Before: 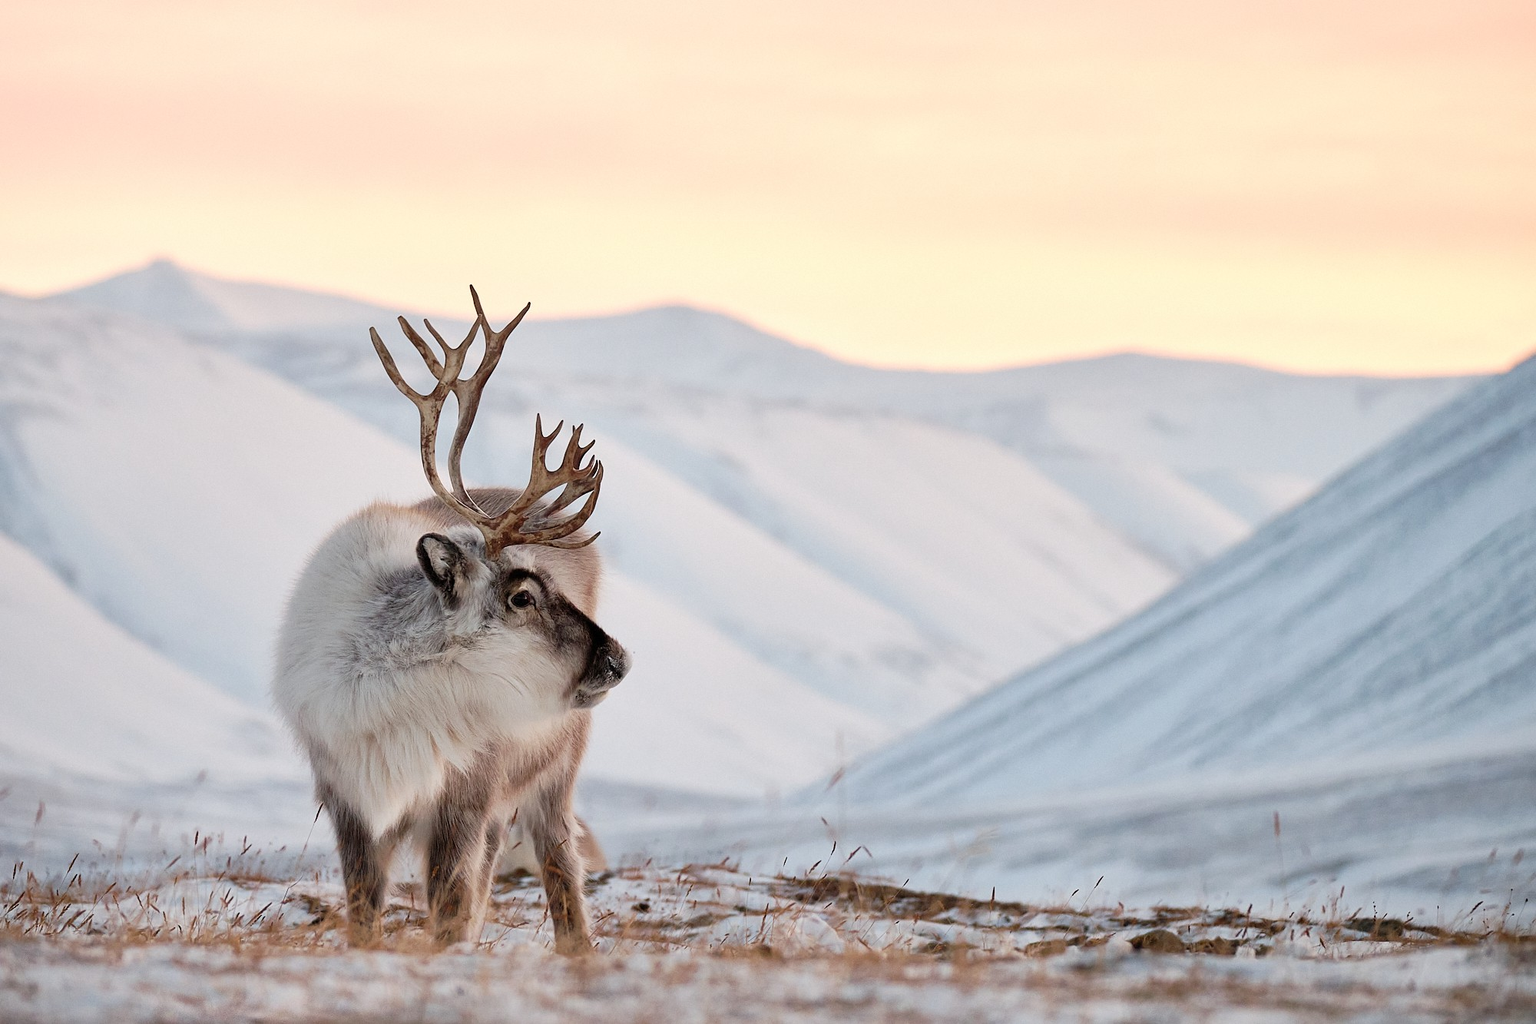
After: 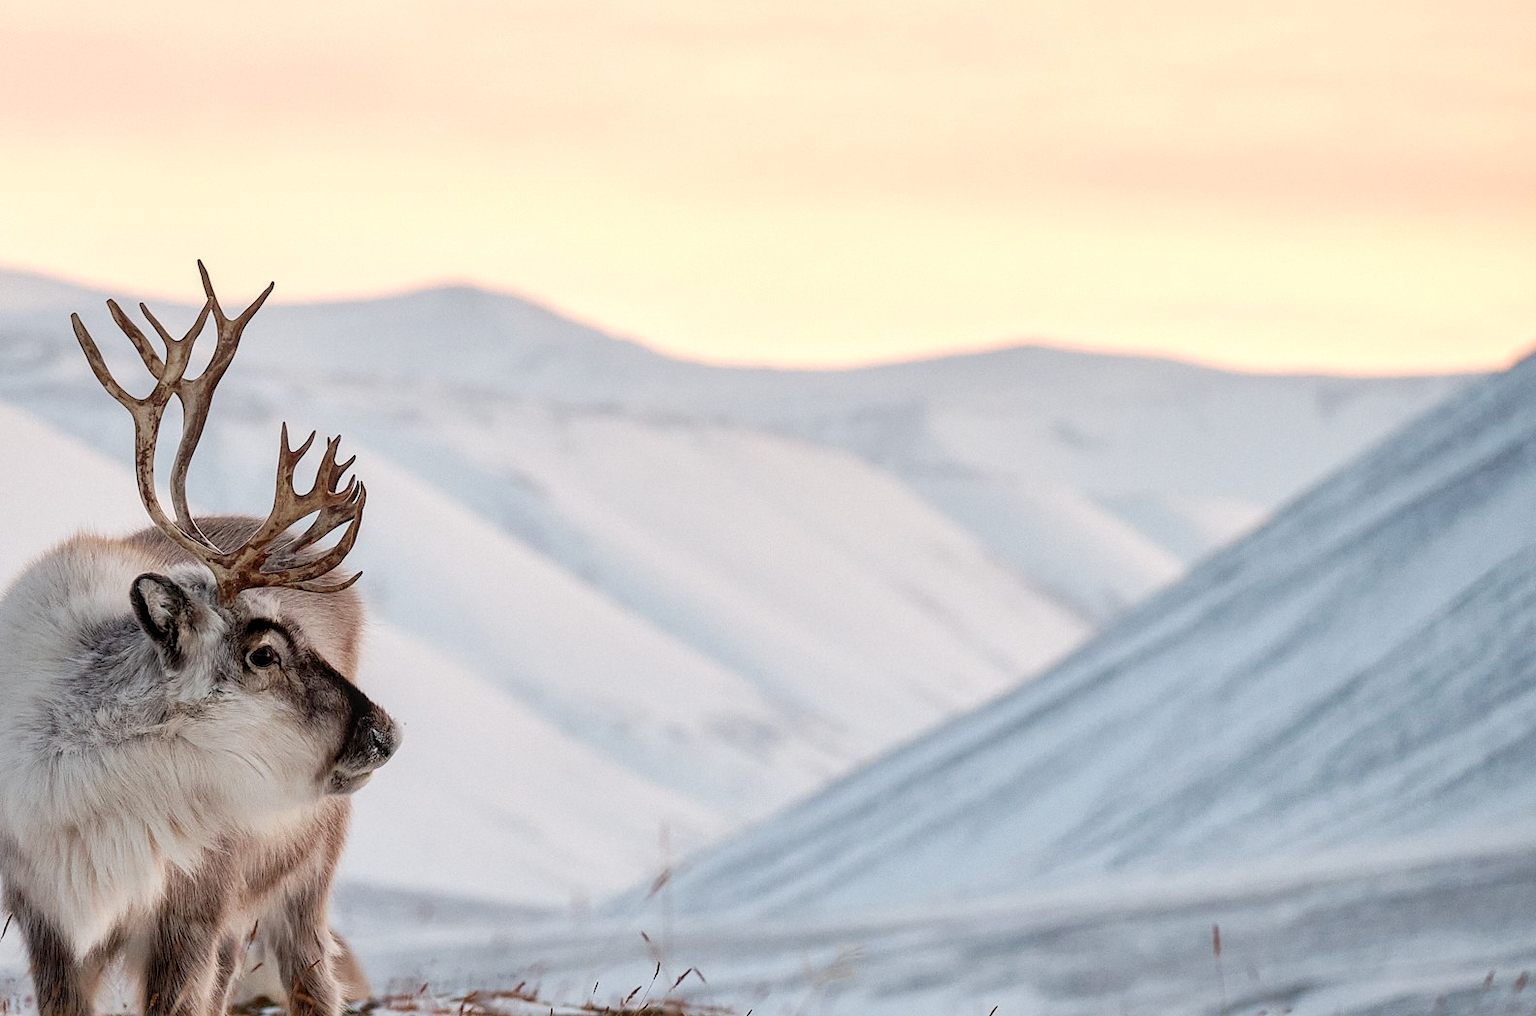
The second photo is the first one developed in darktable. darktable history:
crop and rotate: left 20.413%, top 7.758%, right 0.352%, bottom 13.557%
local contrast: on, module defaults
